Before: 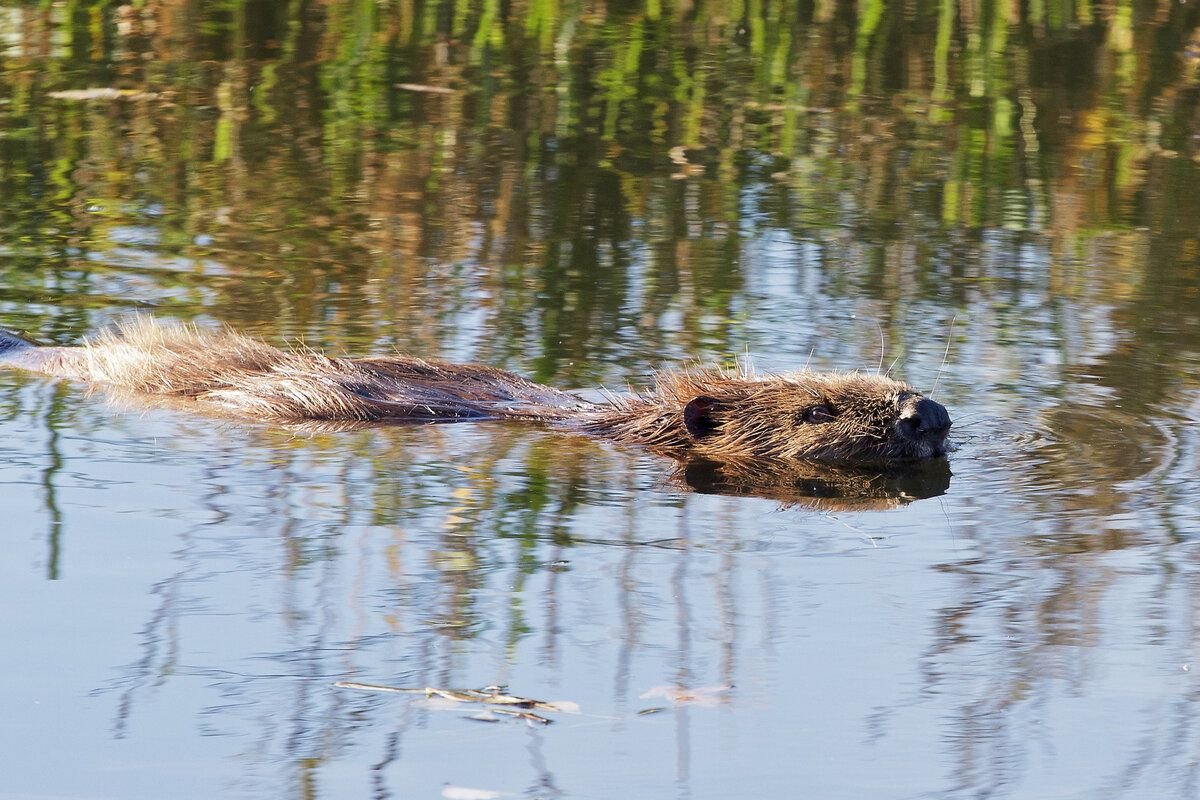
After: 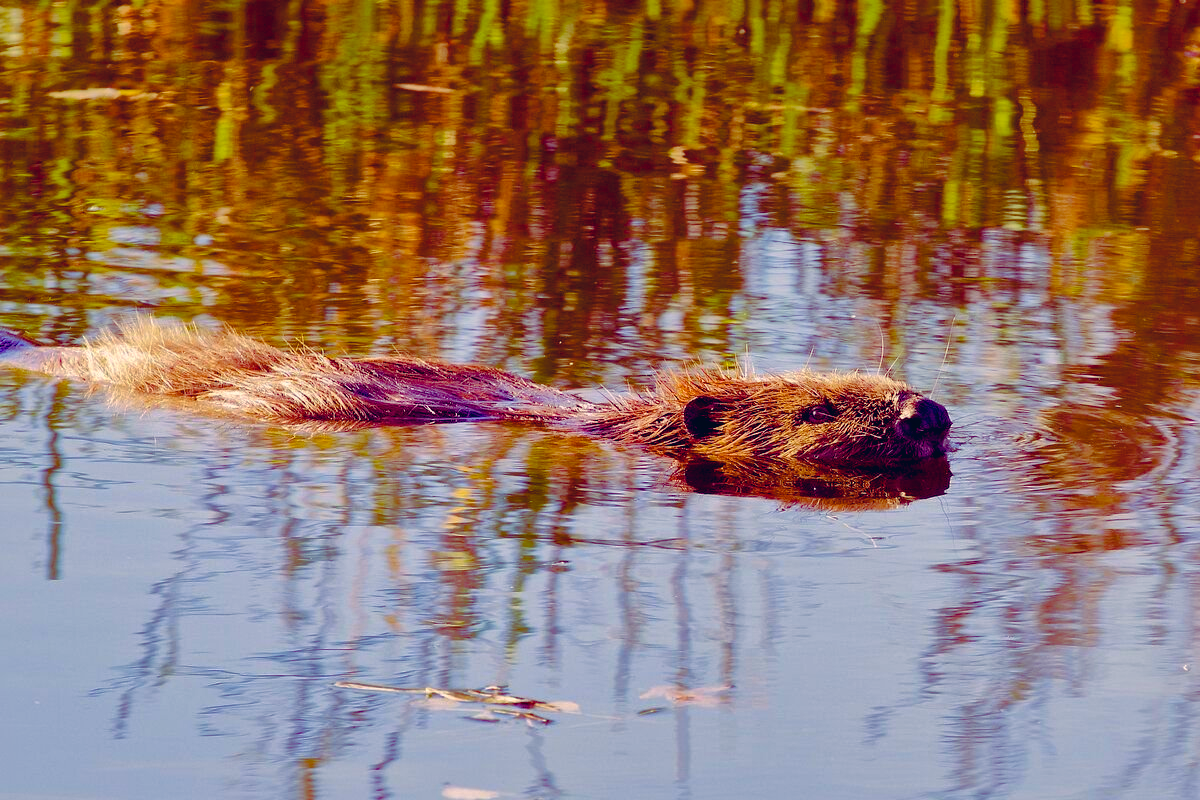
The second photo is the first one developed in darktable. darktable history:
color balance rgb: shadows lift › luminance -18.735%, shadows lift › chroma 35.339%, power › hue 314.28°, linear chroma grading › global chroma 40.08%, perceptual saturation grading › global saturation 44.948%, perceptual saturation grading › highlights -50.418%, perceptual saturation grading › shadows 30.779%, global vibrance 15.043%
color correction: highlights a* 10.31, highlights b* 14.14, shadows a* -10.12, shadows b* -14.92
shadows and highlights: highlights -59.72
